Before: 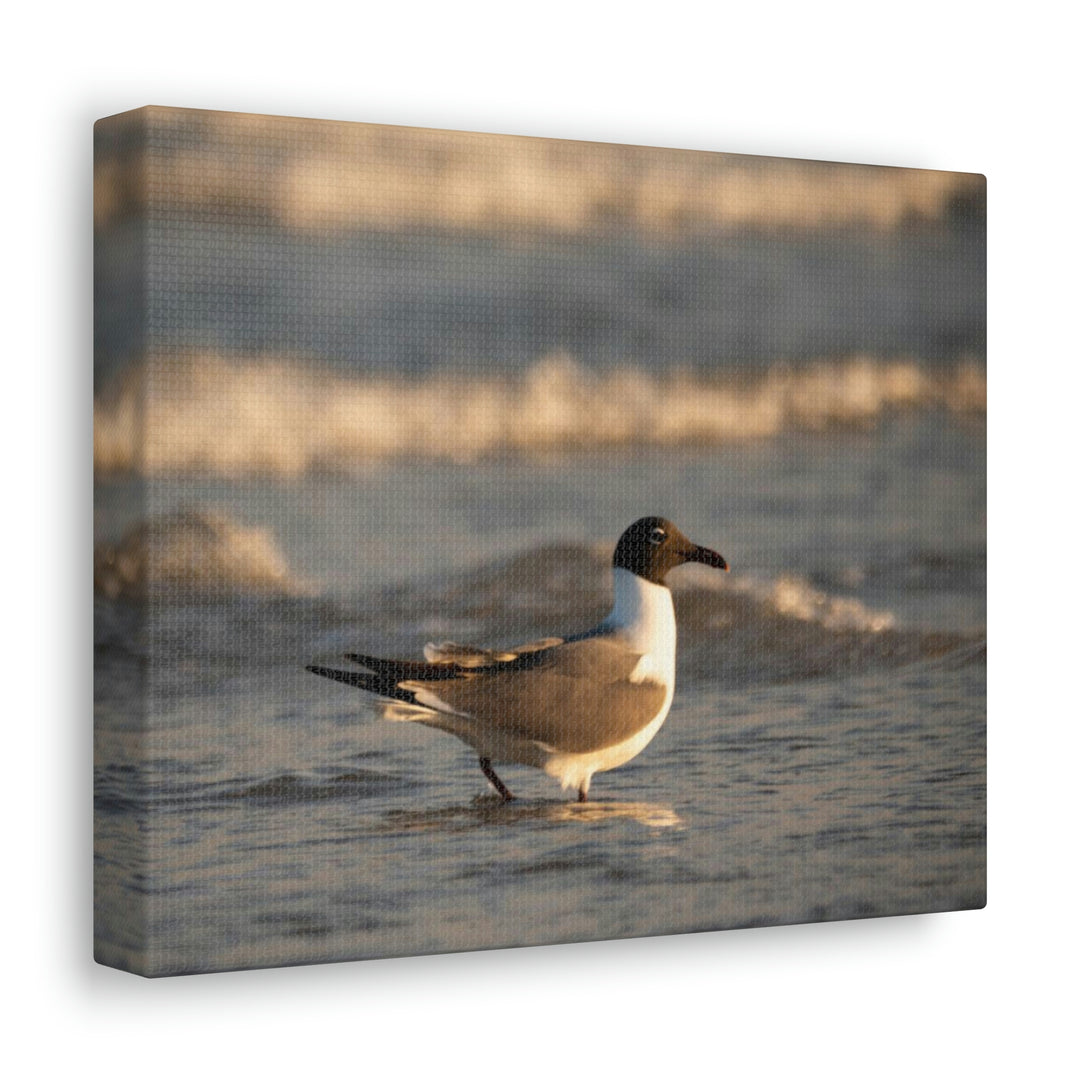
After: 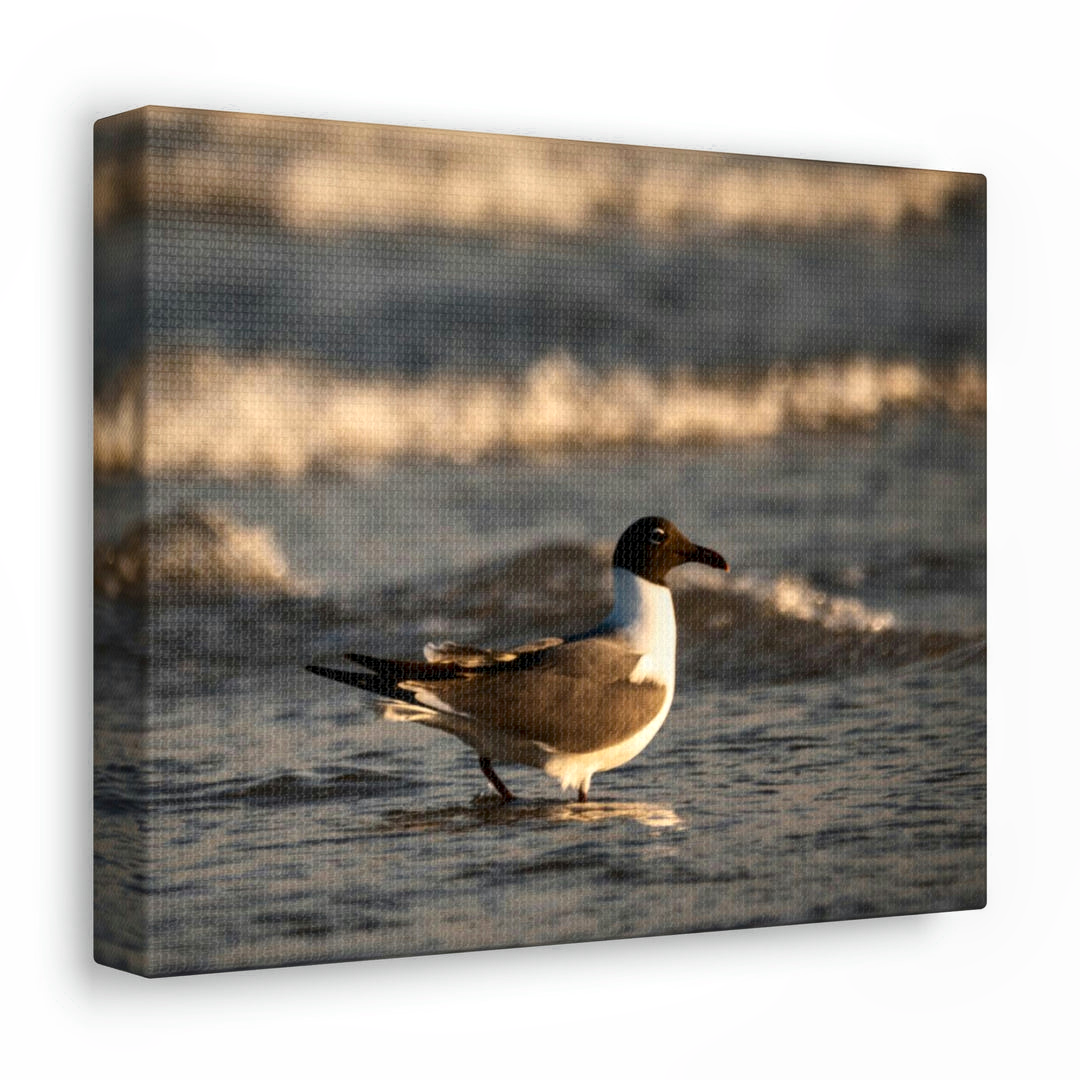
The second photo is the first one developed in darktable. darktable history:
color zones: curves: ch0 [(0, 0.497) (0.143, 0.5) (0.286, 0.5) (0.429, 0.483) (0.571, 0.116) (0.714, -0.006) (0.857, 0.28) (1, 0.497)]
local contrast: detail 130%
contrast brightness saturation: contrast 0.2, brightness -0.11, saturation 0.1
